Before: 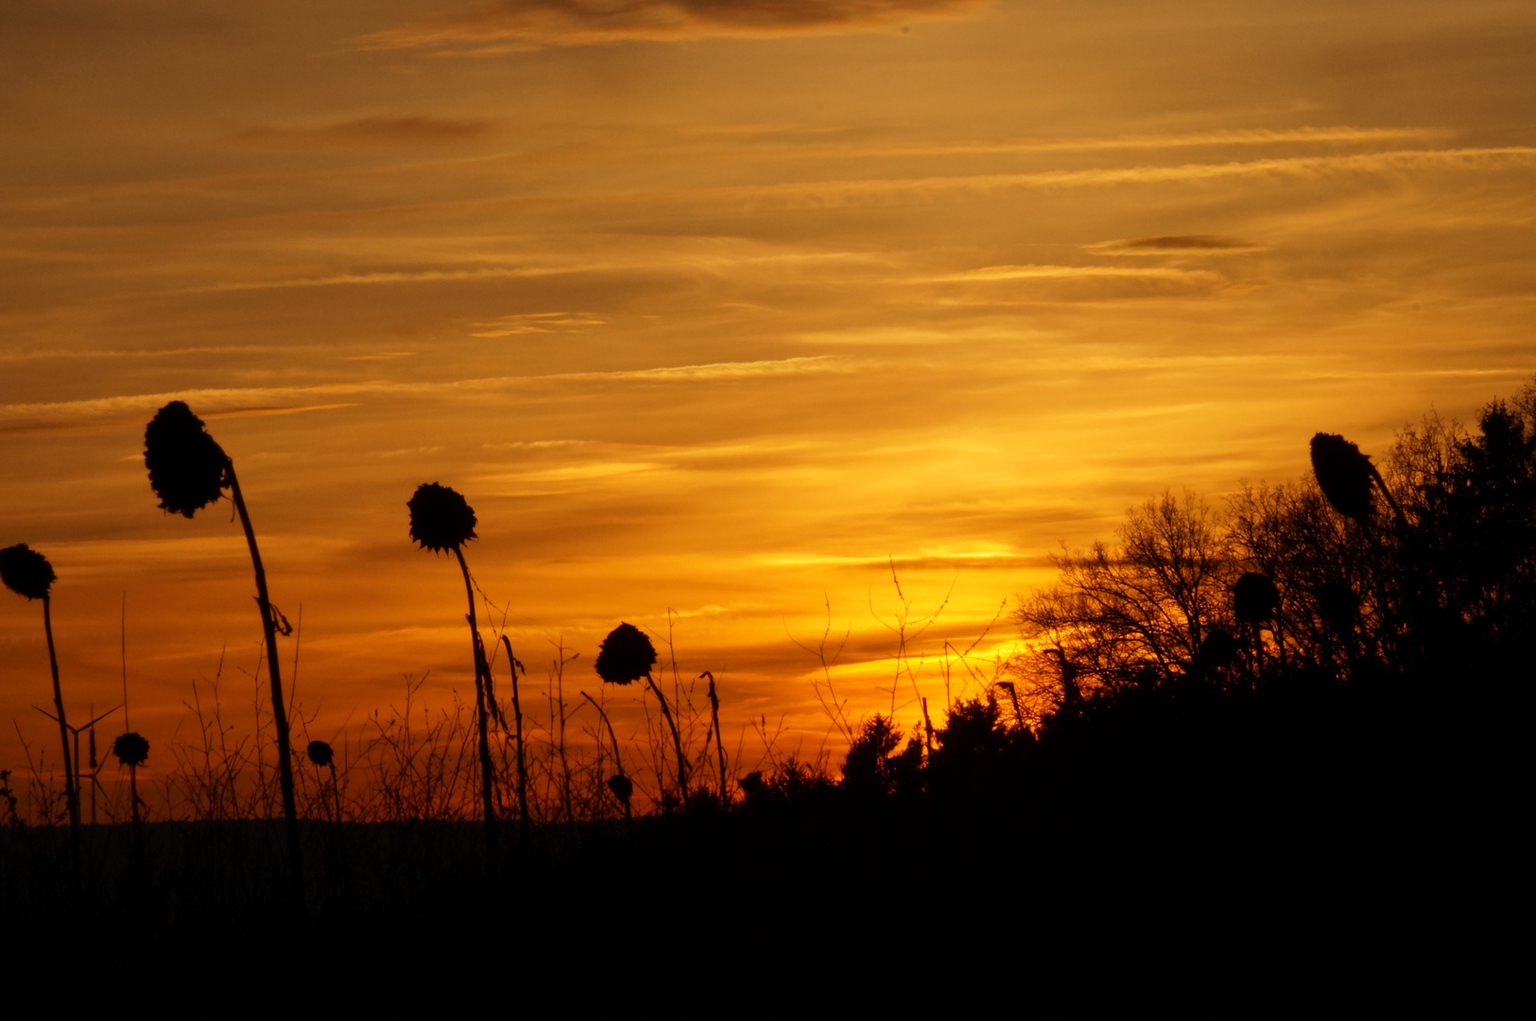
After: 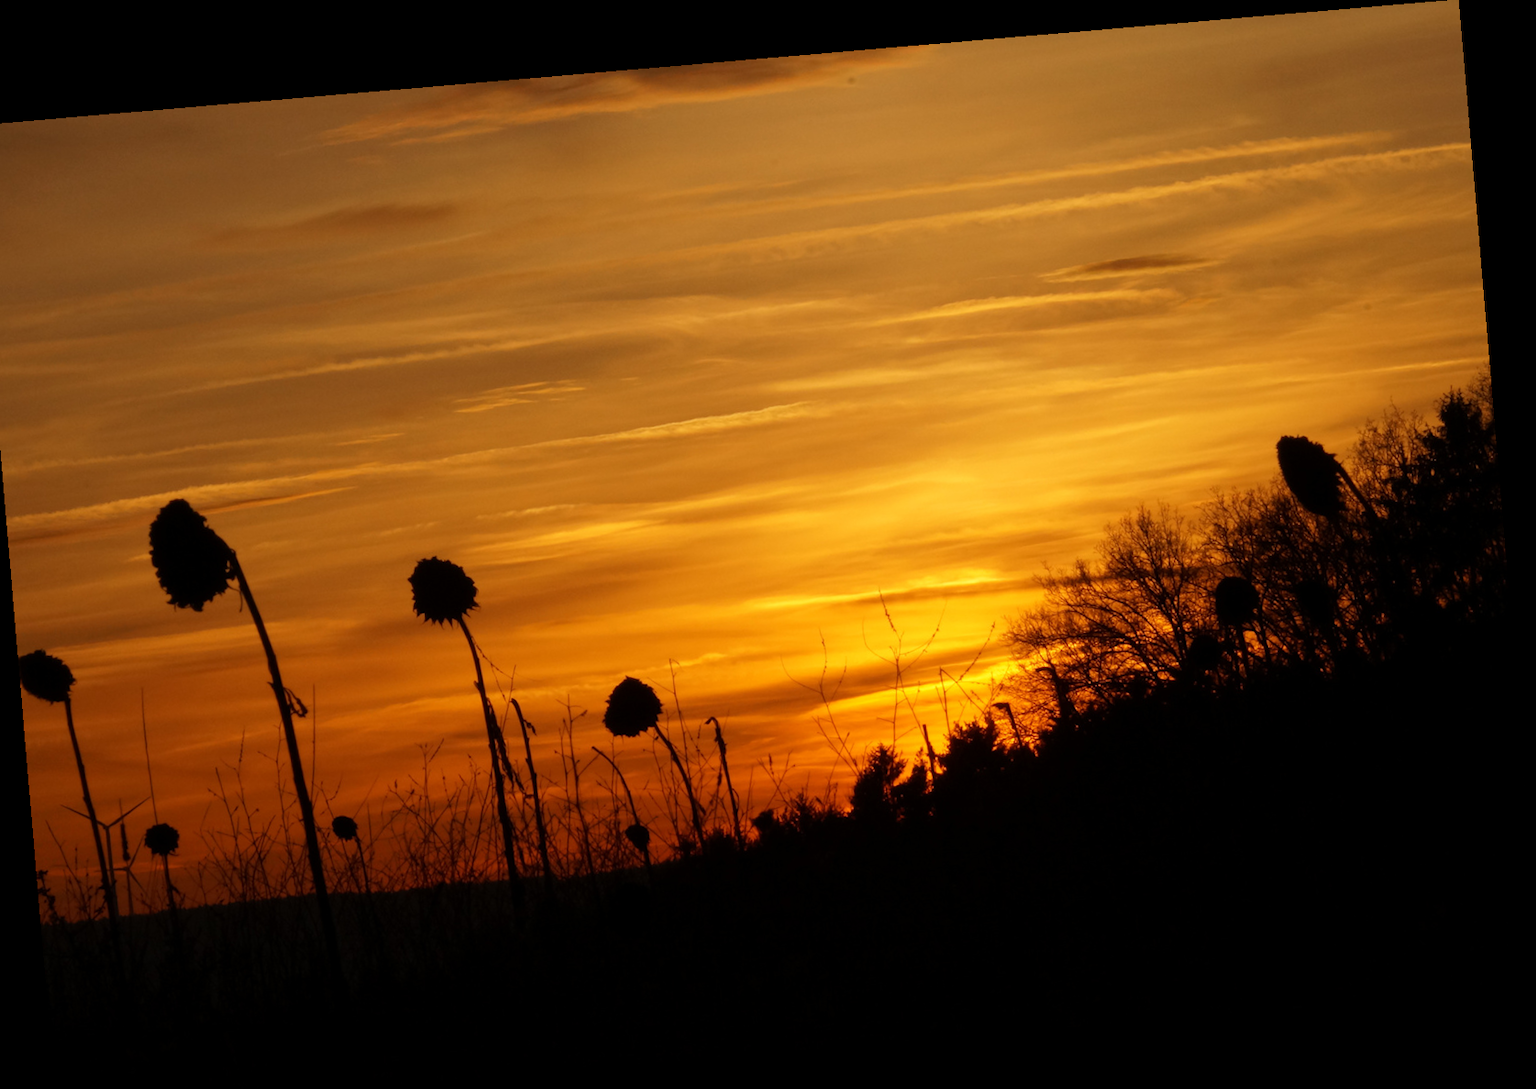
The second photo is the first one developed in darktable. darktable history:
crop: left 1.743%, right 0.268%, bottom 2.011%
rotate and perspective: rotation -4.86°, automatic cropping off
